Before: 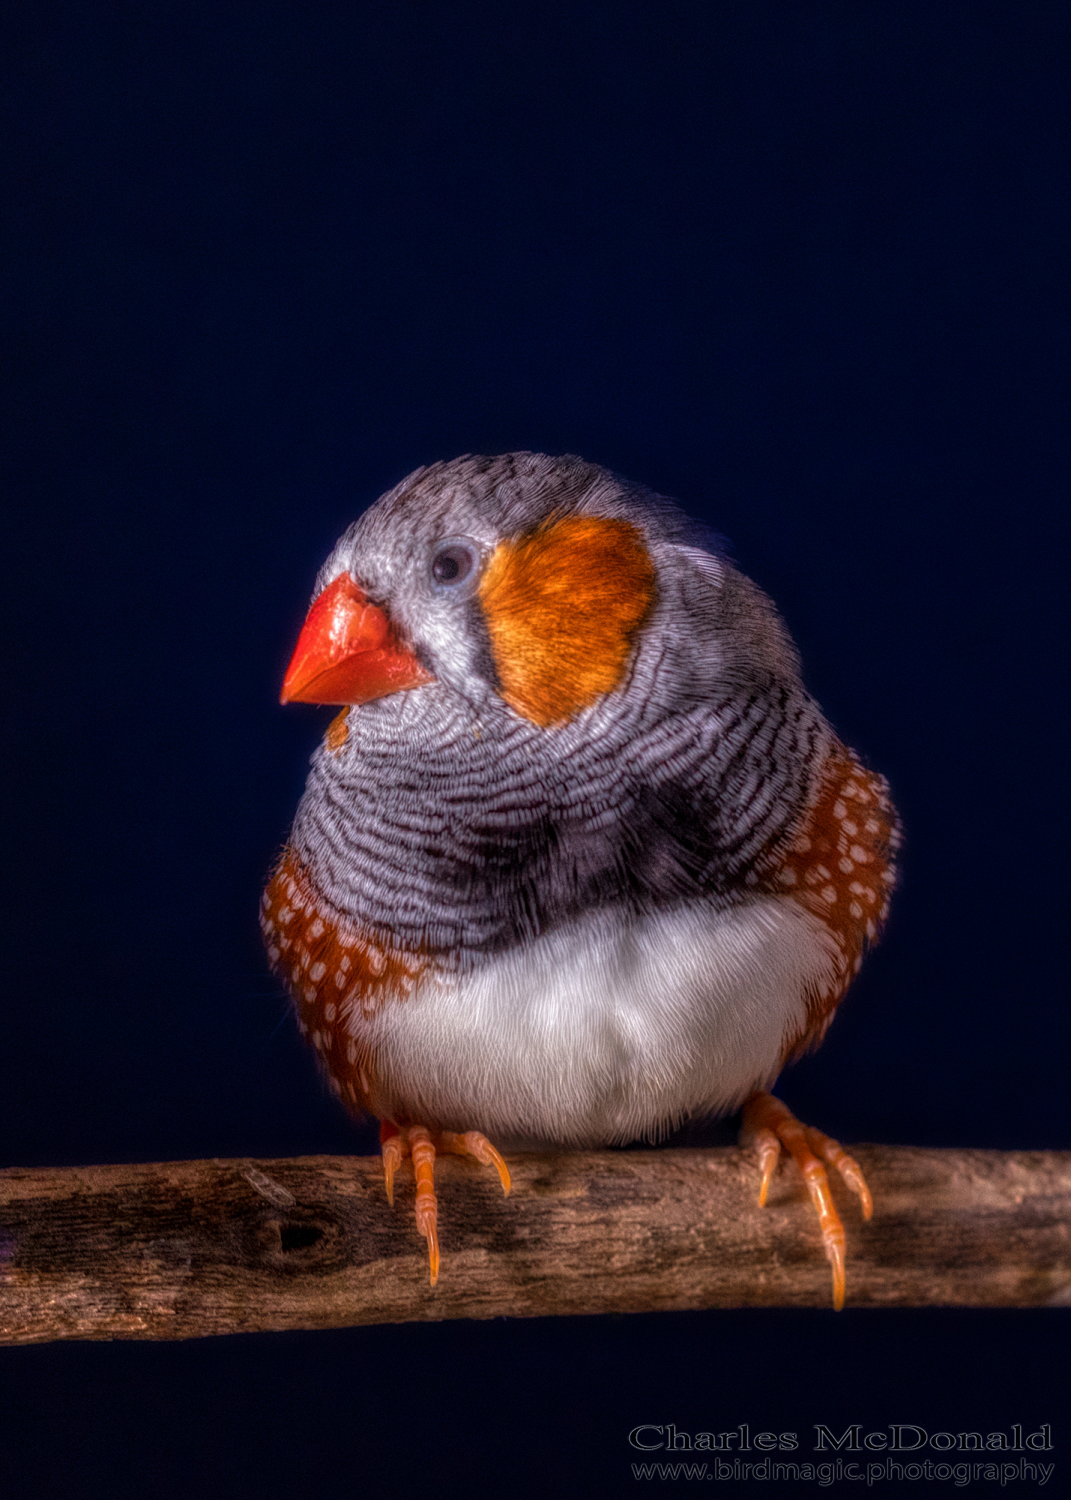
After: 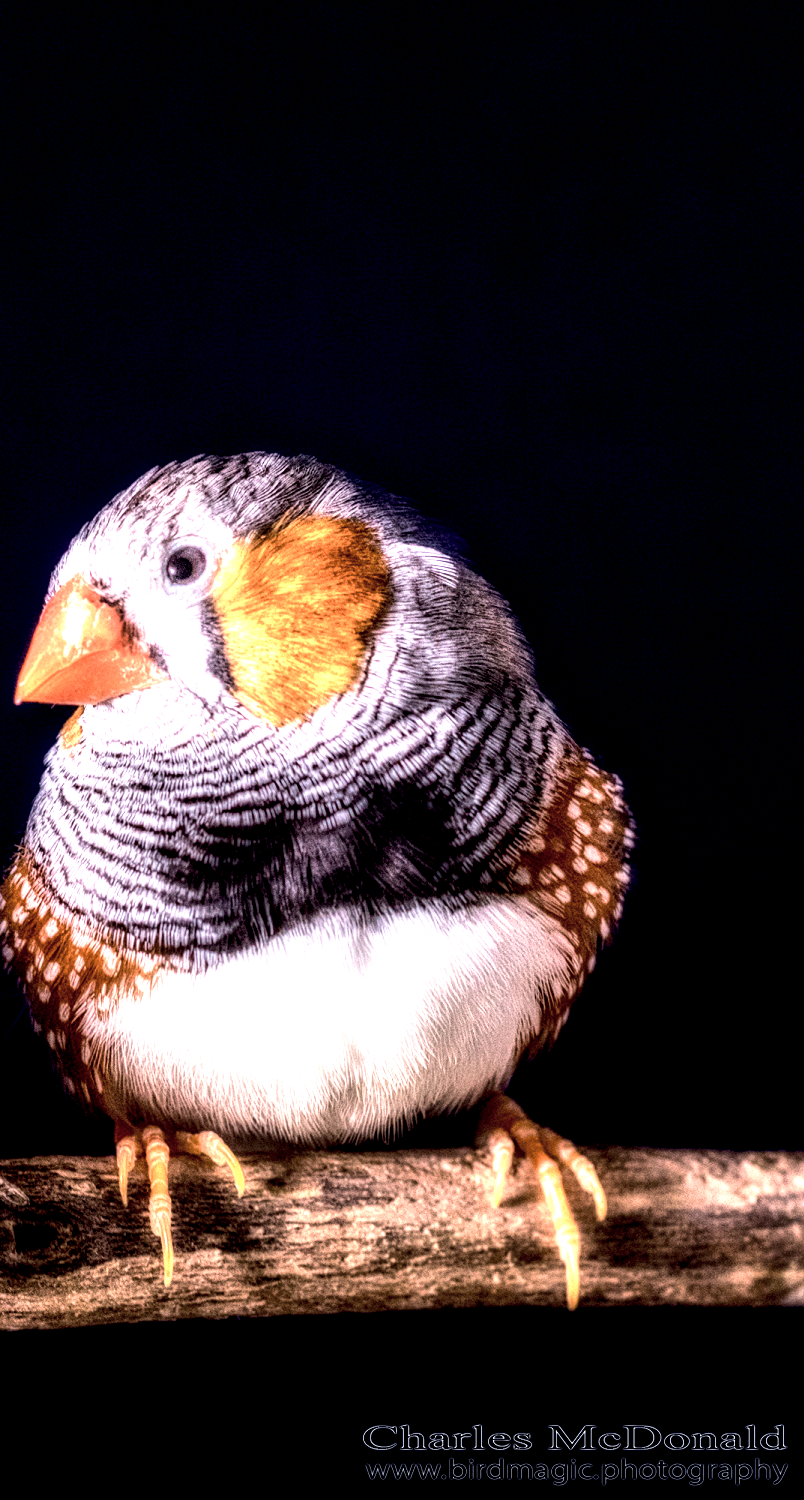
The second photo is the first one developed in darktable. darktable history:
contrast brightness saturation: contrast 0.1, saturation -0.36
velvia: strength 27.03%
exposure: exposure 1.21 EV, compensate highlight preservation false
base curve: curves: ch0 [(0.017, 0) (0.425, 0.441) (0.844, 0.933) (1, 1)], preserve colors none
contrast equalizer: octaves 7, y [[0.5 ×6], [0.5 ×6], [0.5, 0.5, 0.501, 0.545, 0.707, 0.863], [0 ×6], [0 ×6]]
crop and rotate: left 24.869%
tone equalizer: -8 EV -1.06 EV, -7 EV -0.978 EV, -6 EV -0.841 EV, -5 EV -0.547 EV, -3 EV 0.588 EV, -2 EV 0.858 EV, -1 EV 0.993 EV, +0 EV 1.08 EV, edges refinement/feathering 500, mask exposure compensation -1.57 EV, preserve details no
